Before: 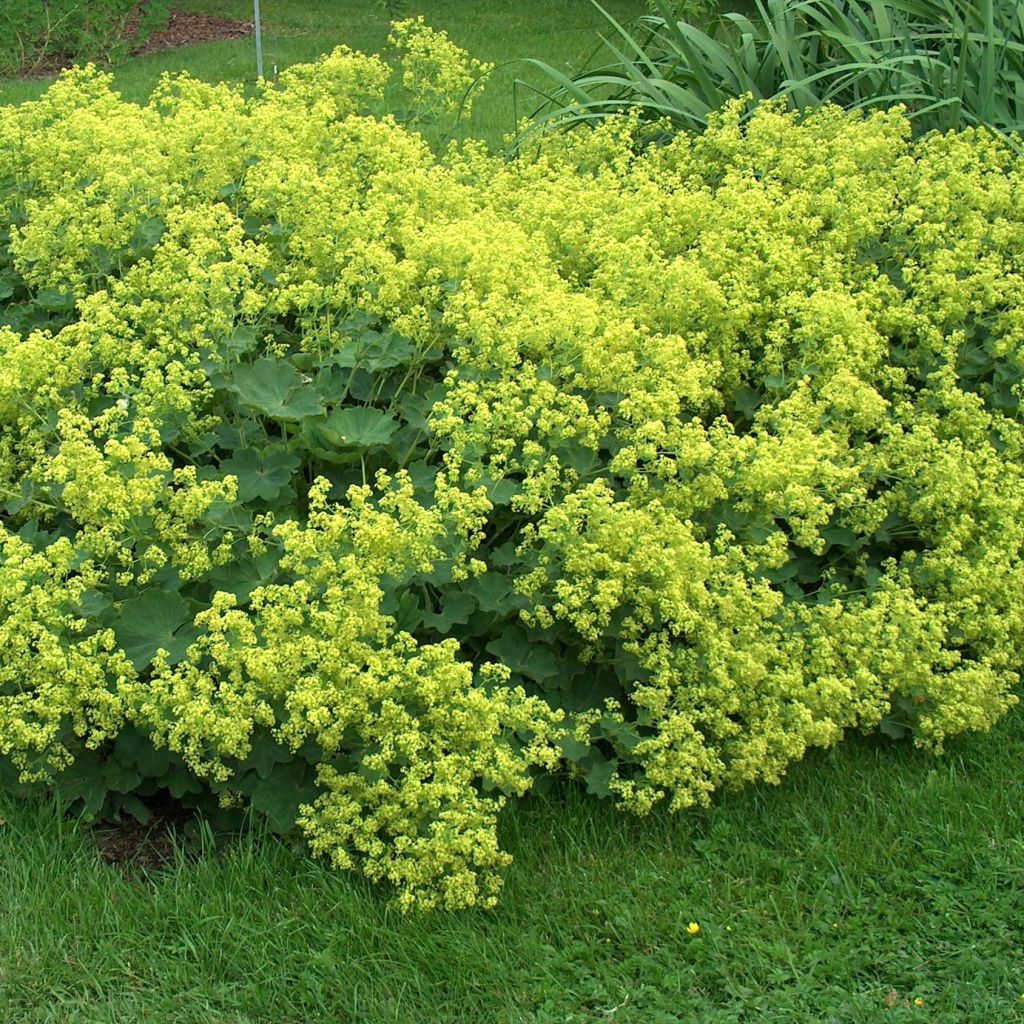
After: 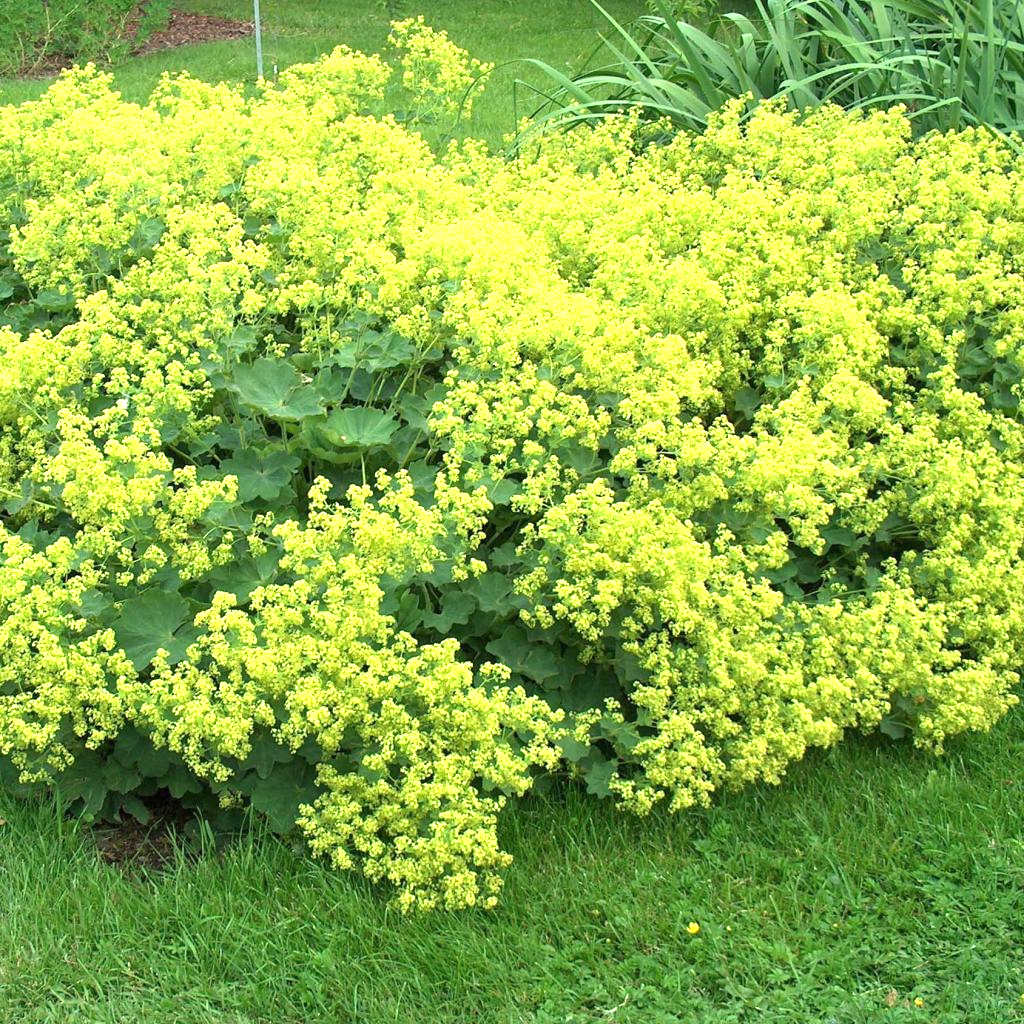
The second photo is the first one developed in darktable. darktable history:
exposure: black level correction 0, exposure 0.947 EV, compensate highlight preservation false
